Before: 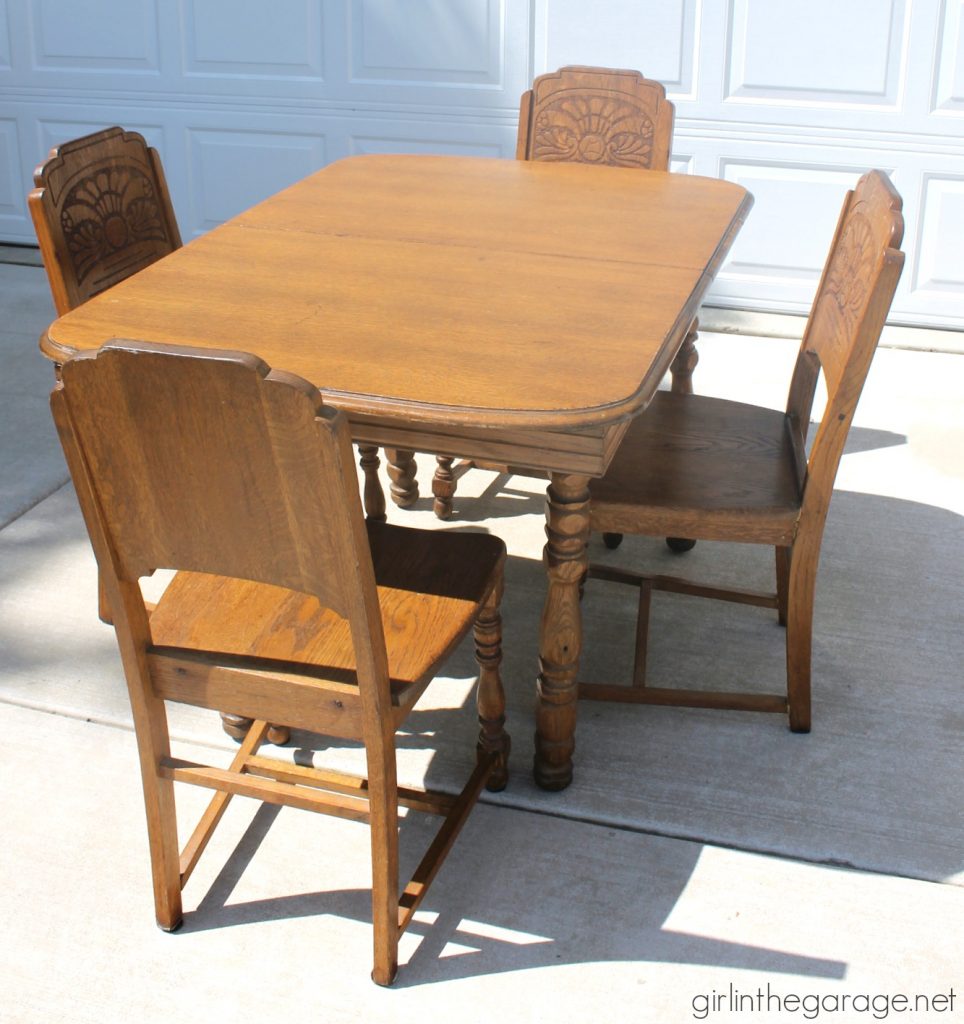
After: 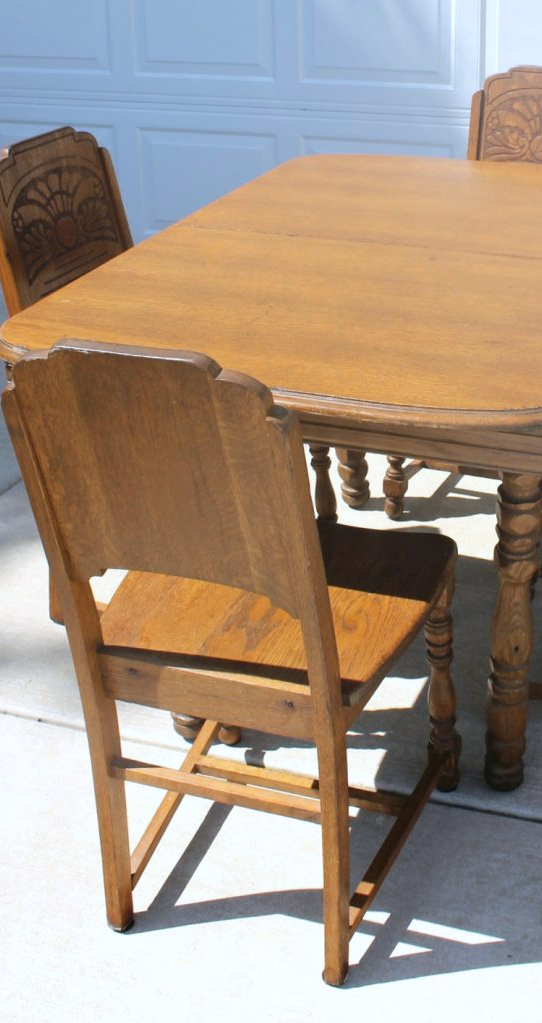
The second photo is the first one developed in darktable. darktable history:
crop: left 5.114%, right 38.589%
white balance: red 0.974, blue 1.044
